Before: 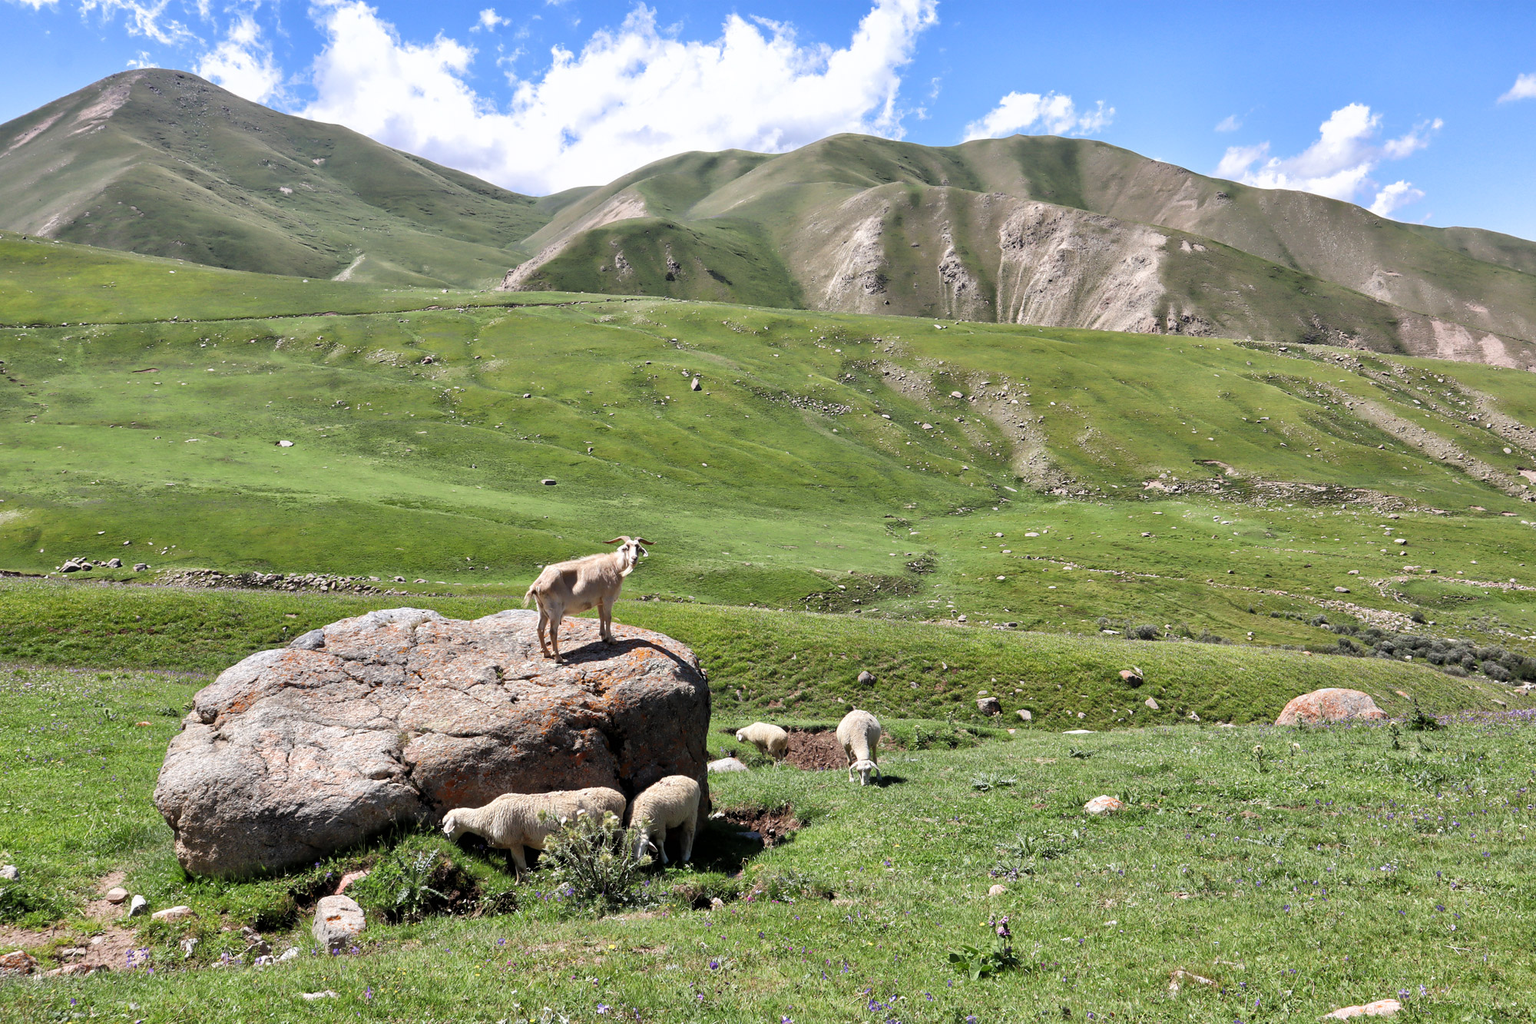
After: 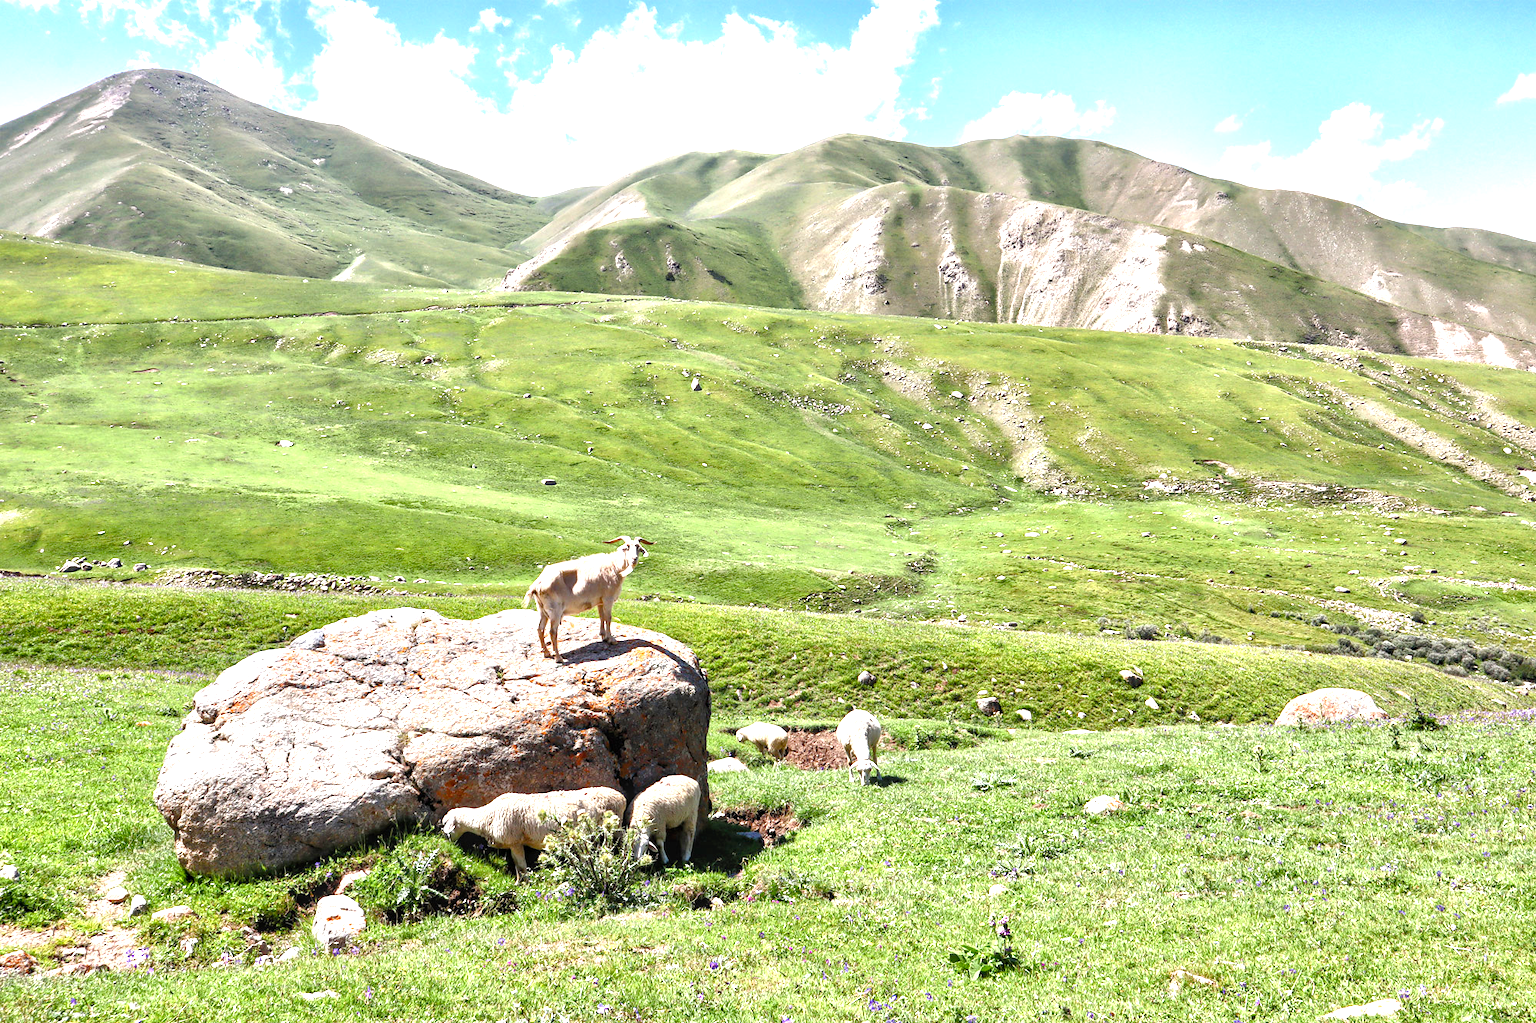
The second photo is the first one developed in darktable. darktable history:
color balance rgb: perceptual saturation grading › global saturation 20%, perceptual saturation grading › highlights -24.734%, perceptual saturation grading › shadows 50.19%, global vibrance 10.812%
local contrast: on, module defaults
exposure: exposure 1.166 EV, compensate exposure bias true, compensate highlight preservation false
